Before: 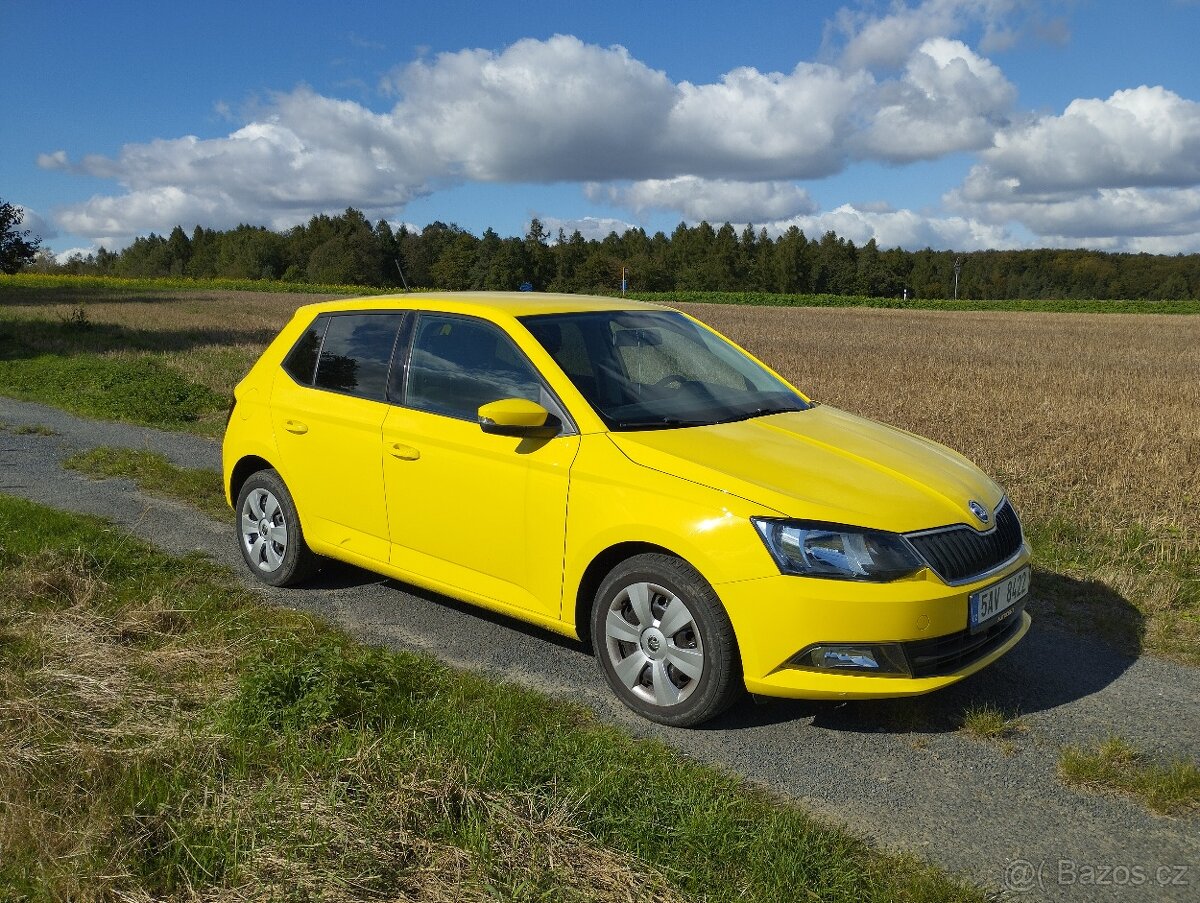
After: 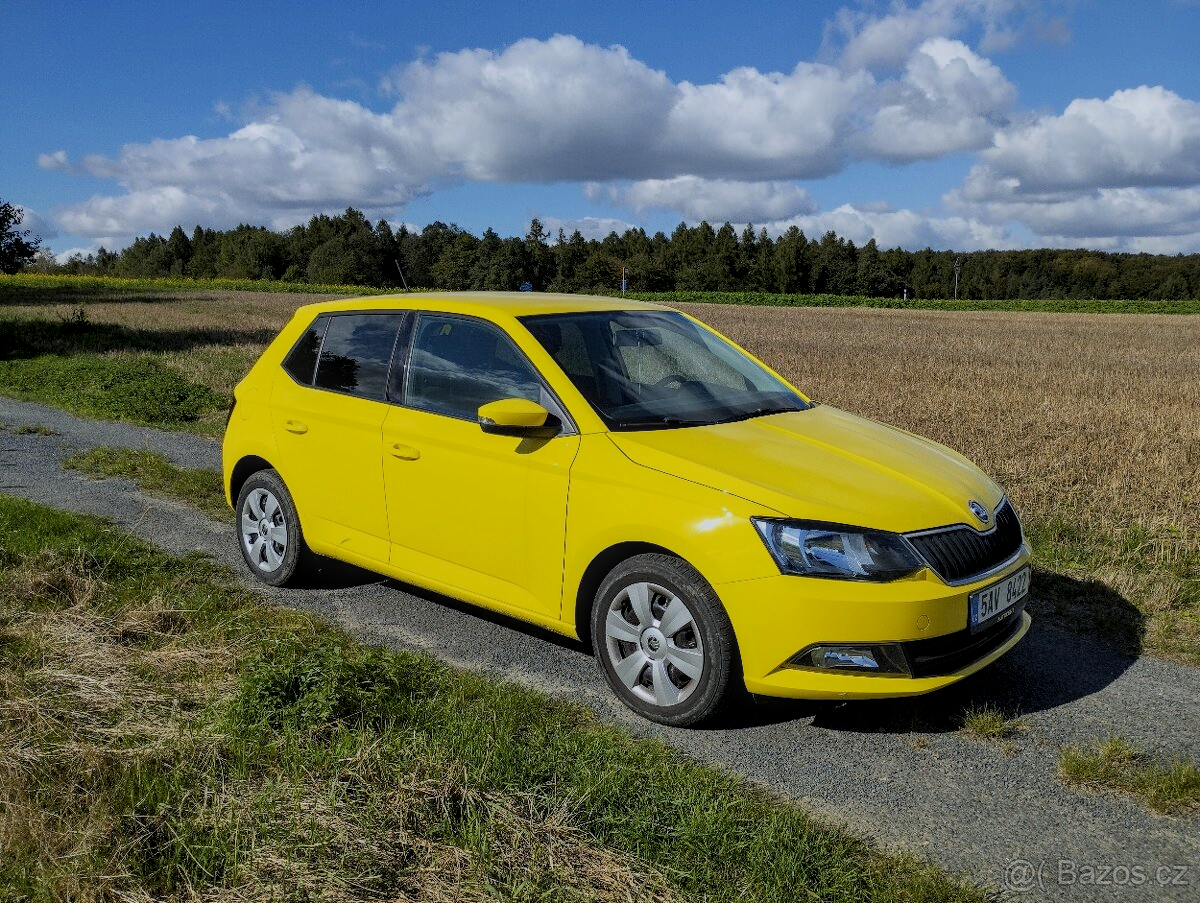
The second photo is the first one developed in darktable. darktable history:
filmic rgb: black relative exposure -7.48 EV, white relative exposure 4.83 EV, hardness 3.4, color science v6 (2022)
white balance: red 0.984, blue 1.059
local contrast: on, module defaults
